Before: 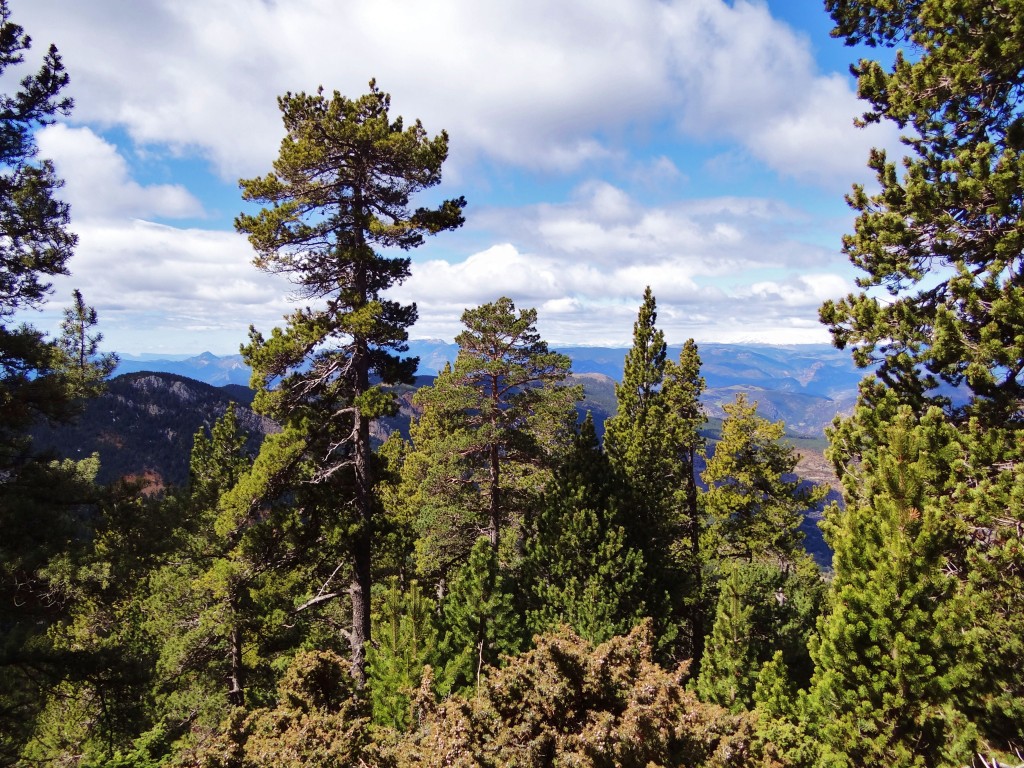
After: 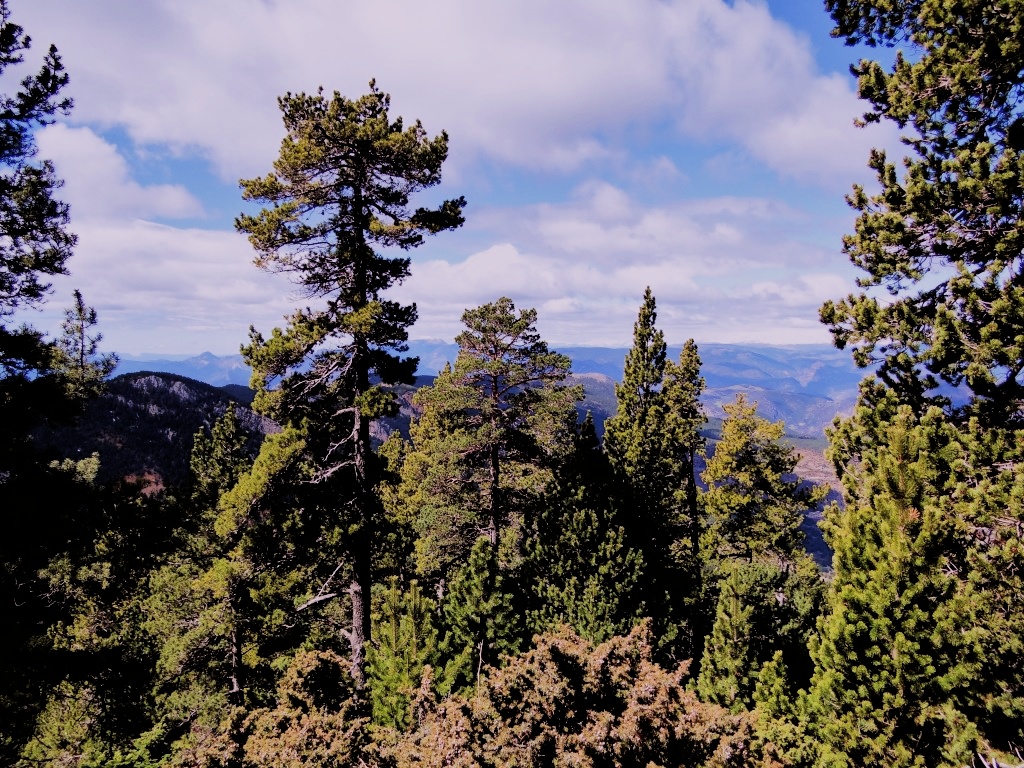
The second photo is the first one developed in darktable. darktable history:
white balance: red 1.066, blue 1.119
filmic rgb: black relative exposure -4.14 EV, white relative exposure 5.1 EV, hardness 2.11, contrast 1.165
